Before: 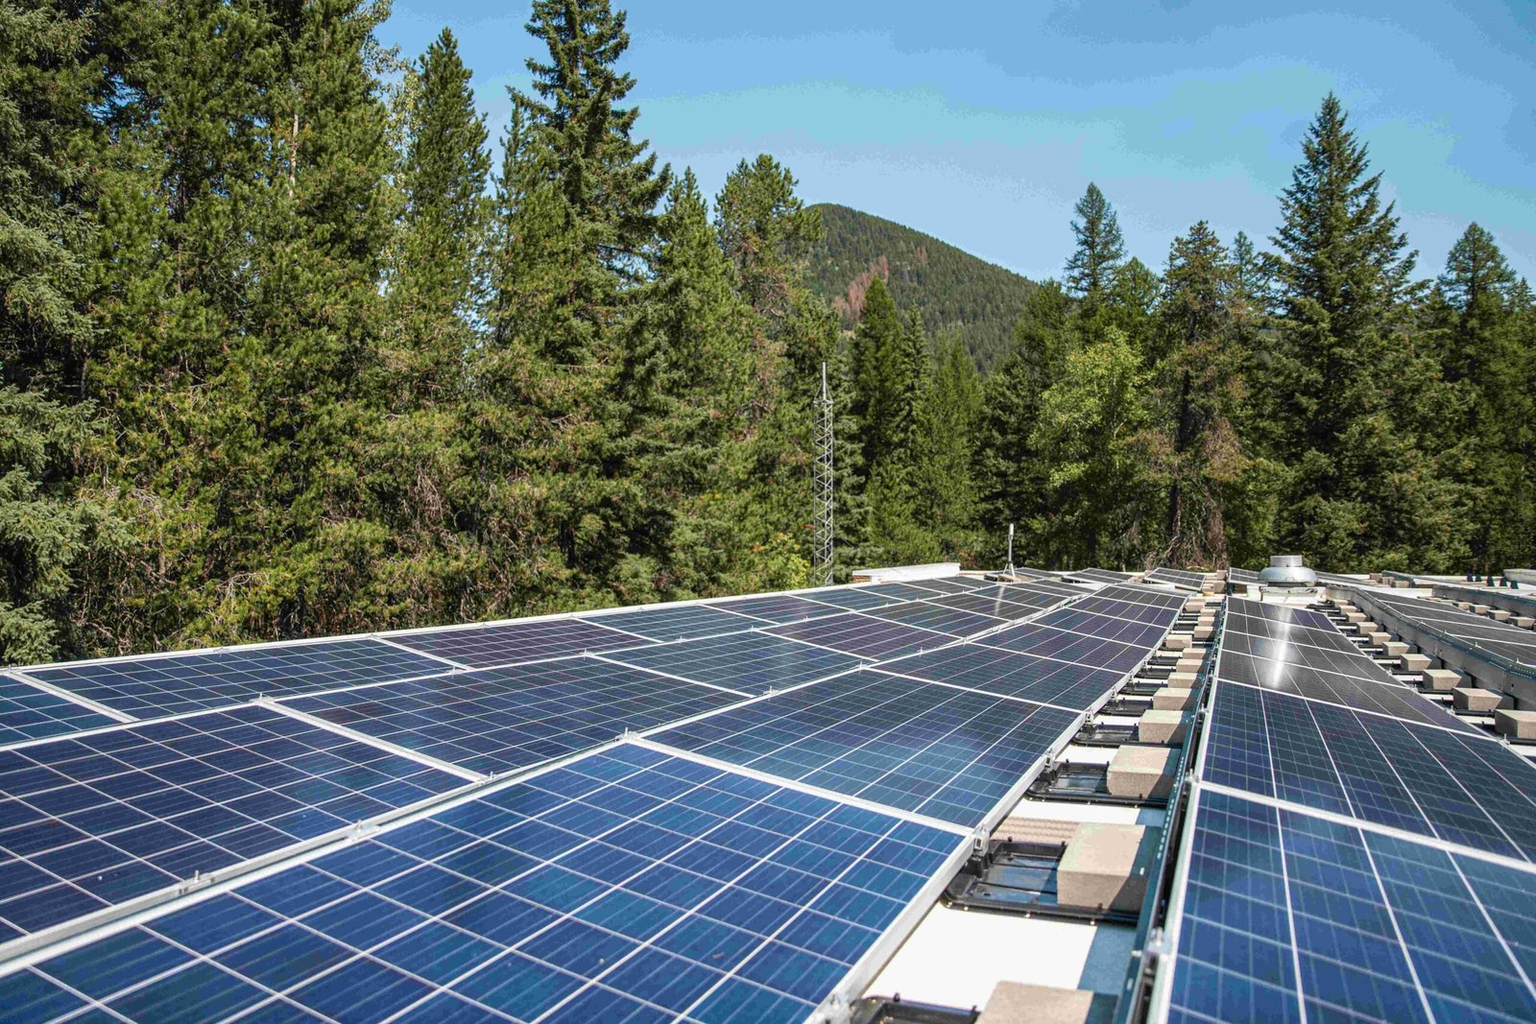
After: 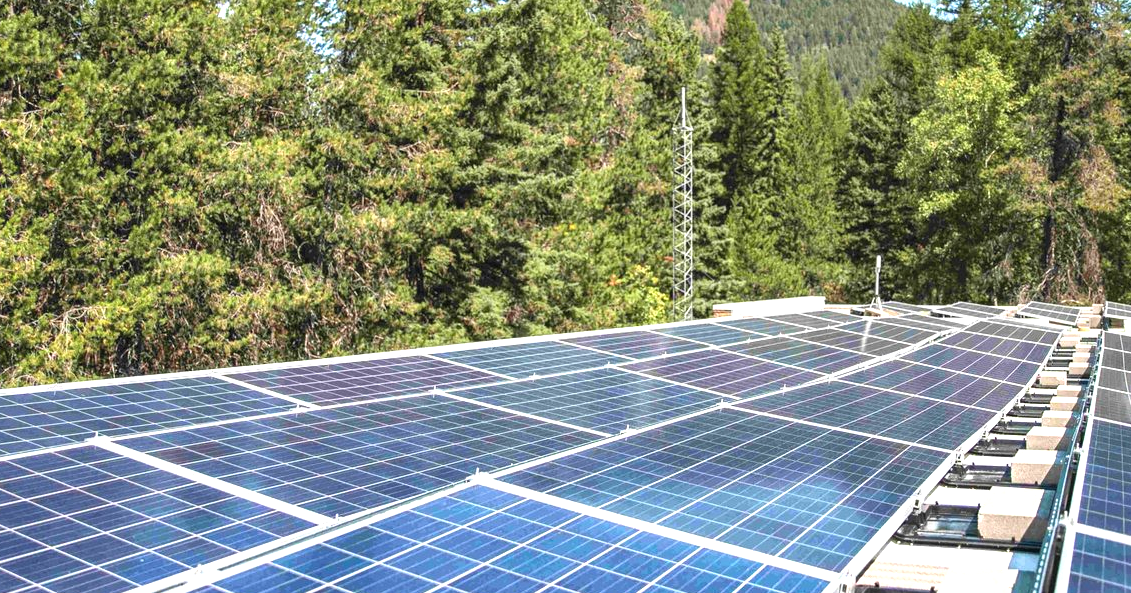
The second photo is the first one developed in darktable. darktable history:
shadows and highlights: low approximation 0.01, soften with gaussian
exposure: black level correction 0, exposure 1 EV, compensate exposure bias true, compensate highlight preservation false
crop: left 10.998%, top 27.193%, right 18.27%, bottom 17.205%
contrast brightness saturation: contrast 0.051, brightness 0.065, saturation 0.006
